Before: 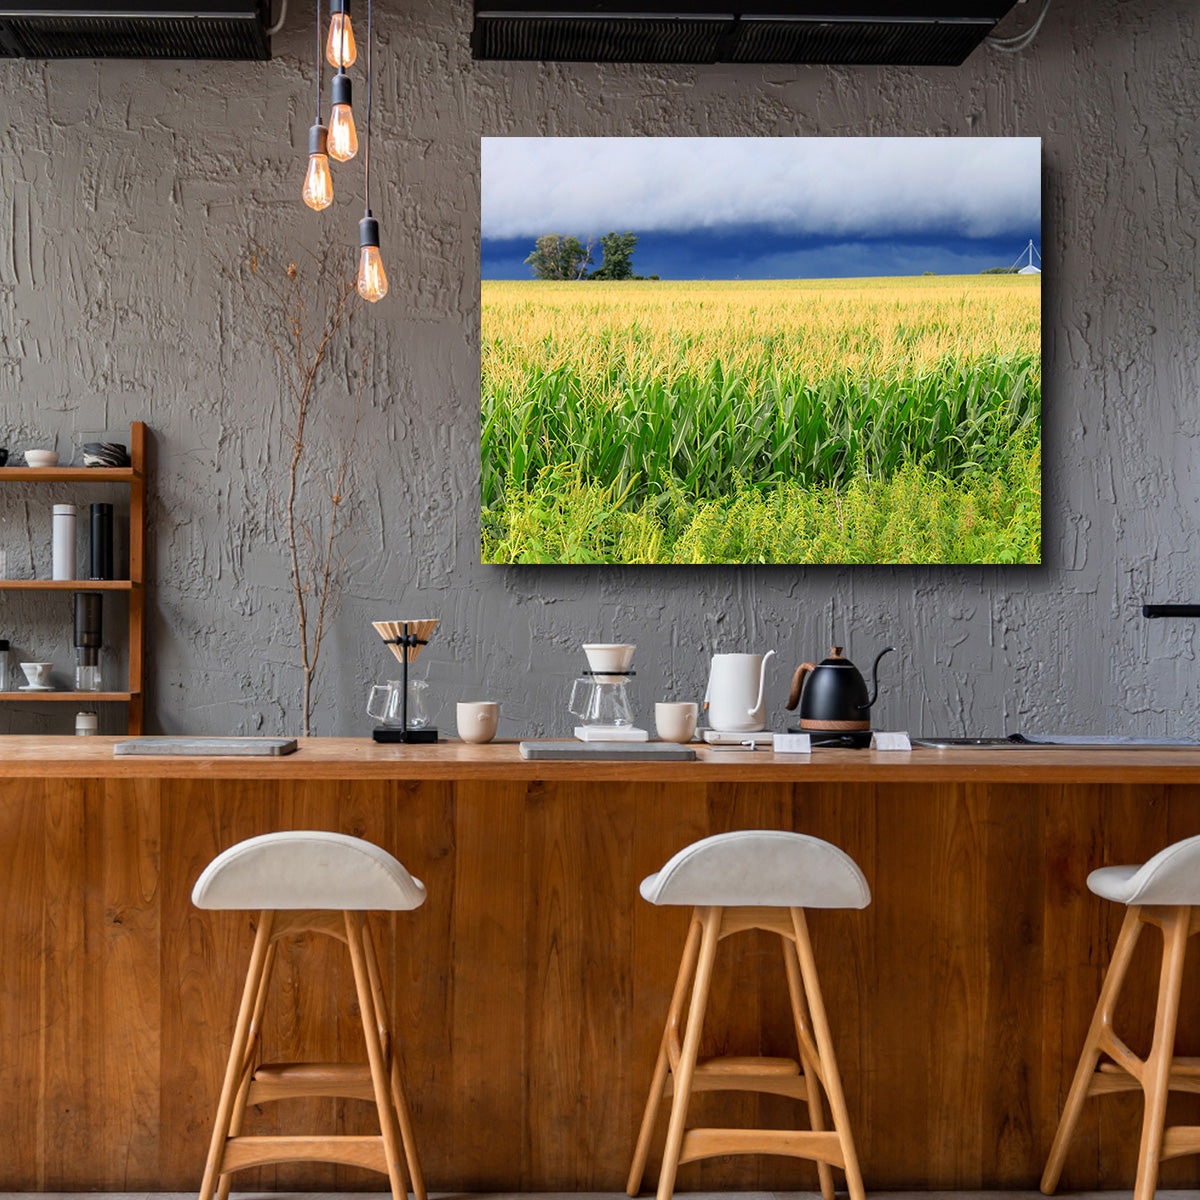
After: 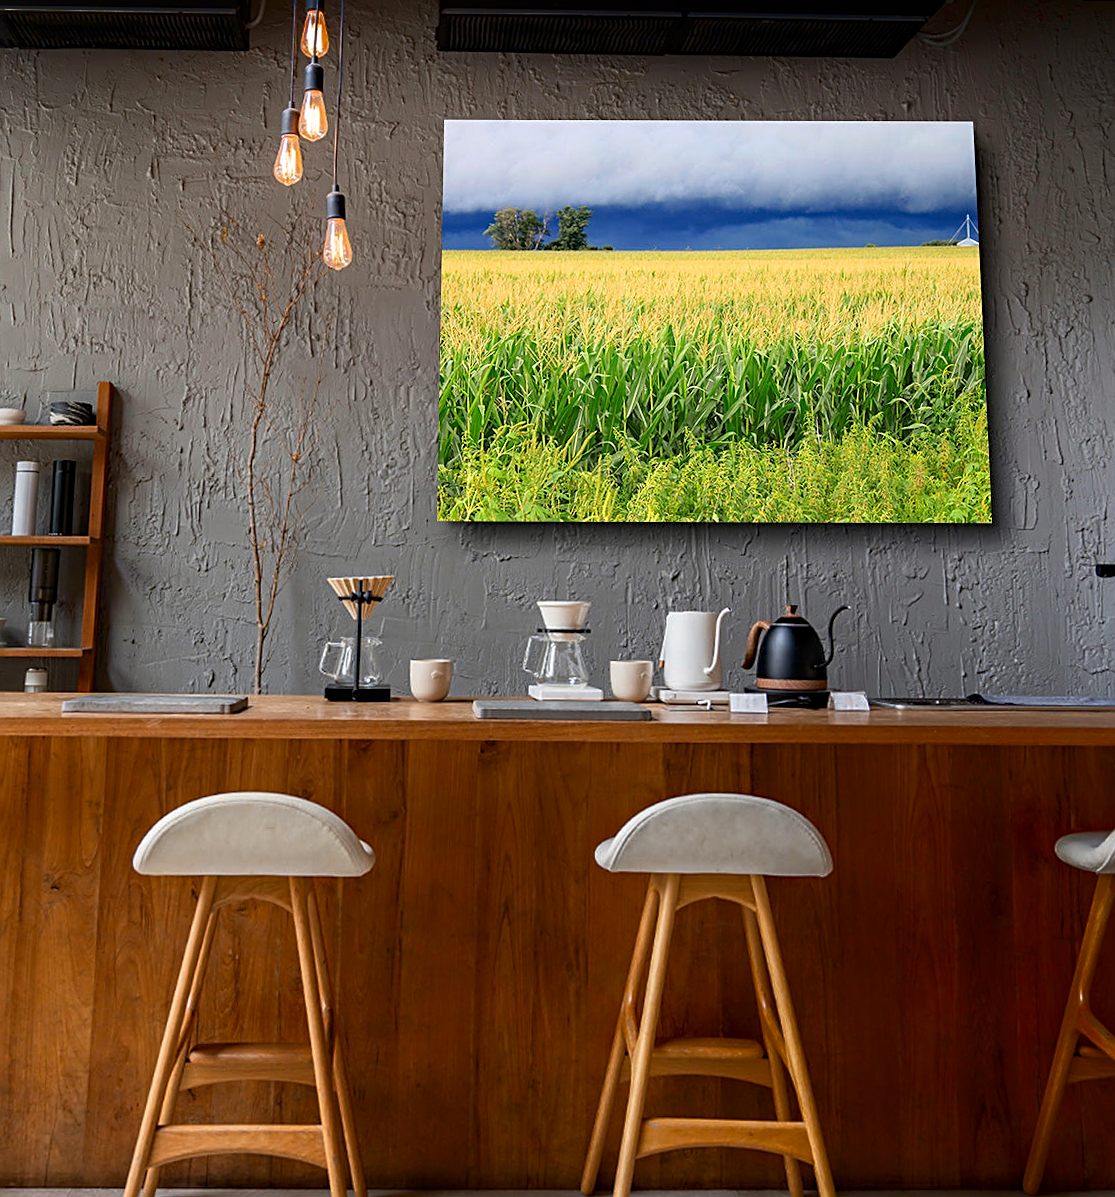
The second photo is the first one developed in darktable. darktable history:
haze removal: compatibility mode true, adaptive false
white balance: emerald 1
rotate and perspective: rotation 0.215°, lens shift (vertical) -0.139, crop left 0.069, crop right 0.939, crop top 0.002, crop bottom 0.996
shadows and highlights: shadows -90, highlights 90, soften with gaussian
sharpen: on, module defaults
